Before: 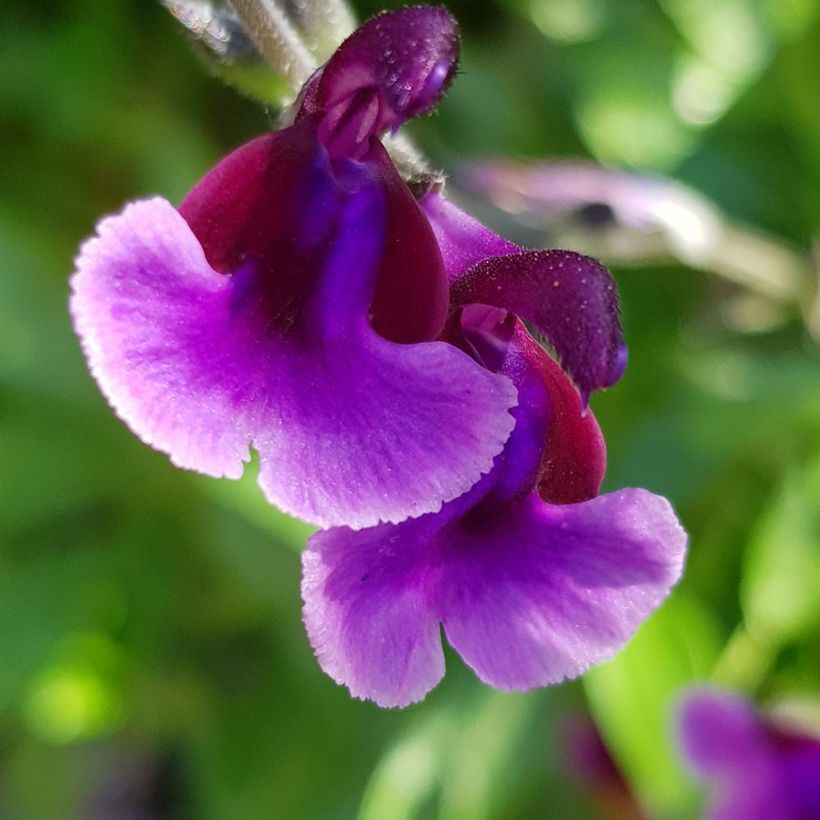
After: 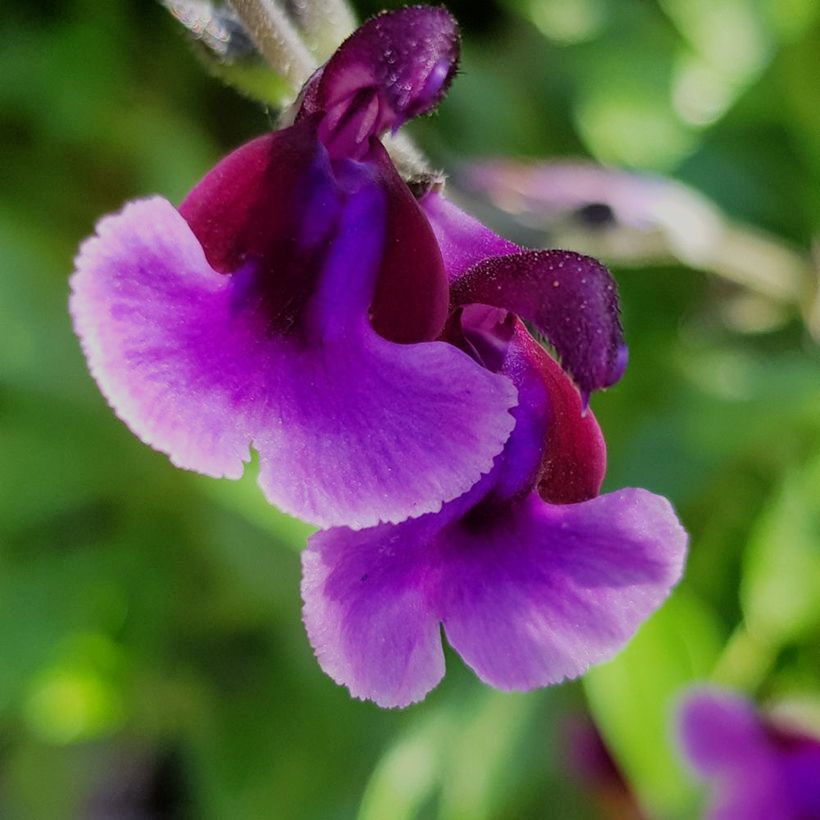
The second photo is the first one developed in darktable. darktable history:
filmic rgb: black relative exposure -7.11 EV, white relative exposure 5.34 EV, threshold 5.95 EV, hardness 3.02, color science v6 (2022), enable highlight reconstruction true
